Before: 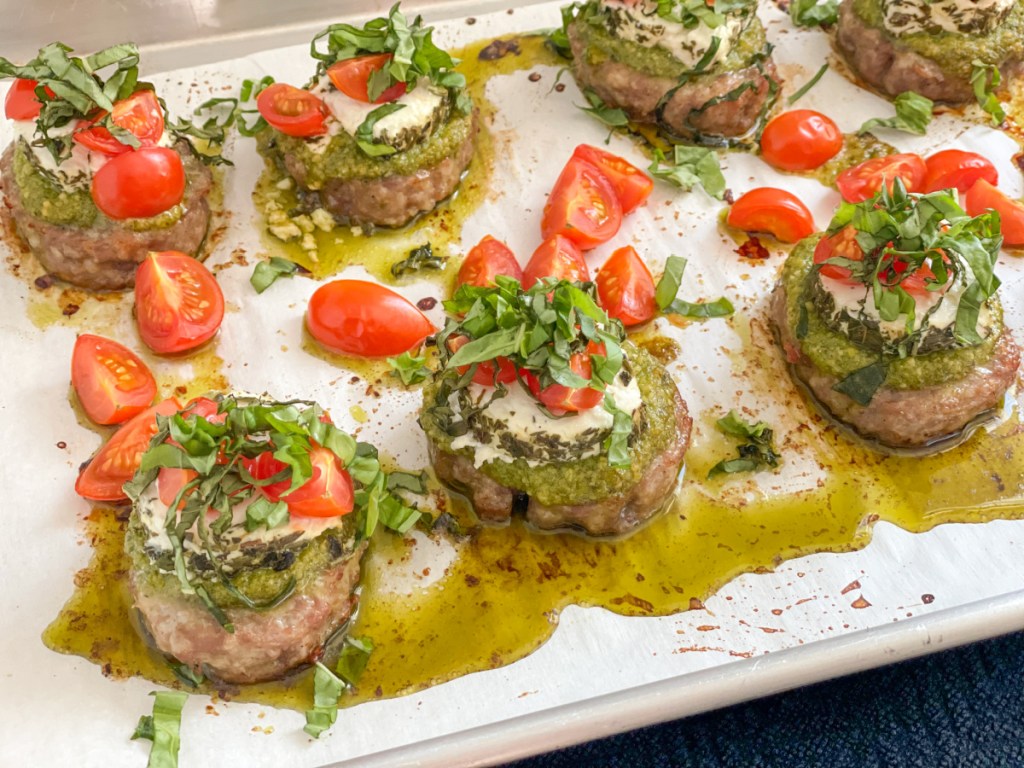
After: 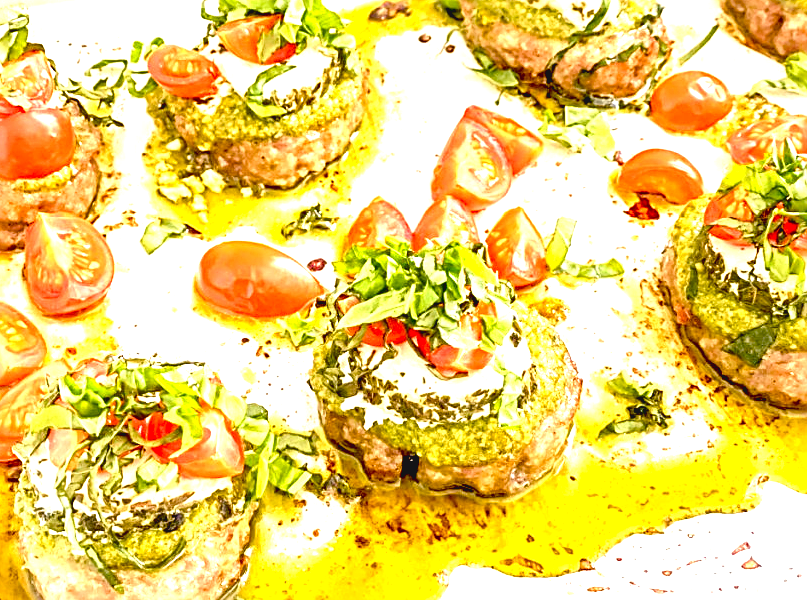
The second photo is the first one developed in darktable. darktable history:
sharpen: radius 3.025, amount 0.757
color balance rgb: shadows lift › chroma 3%, shadows lift › hue 280.8°, power › hue 330°, highlights gain › chroma 3%, highlights gain › hue 75.6°, global offset › luminance 0.7%, perceptual saturation grading › global saturation 20%, perceptual saturation grading › highlights -25%, perceptual saturation grading › shadows 50%, global vibrance 20.33%
crop and rotate: left 10.77%, top 5.1%, right 10.41%, bottom 16.76%
exposure: black level correction 0.016, exposure 1.774 EV, compensate highlight preservation false
